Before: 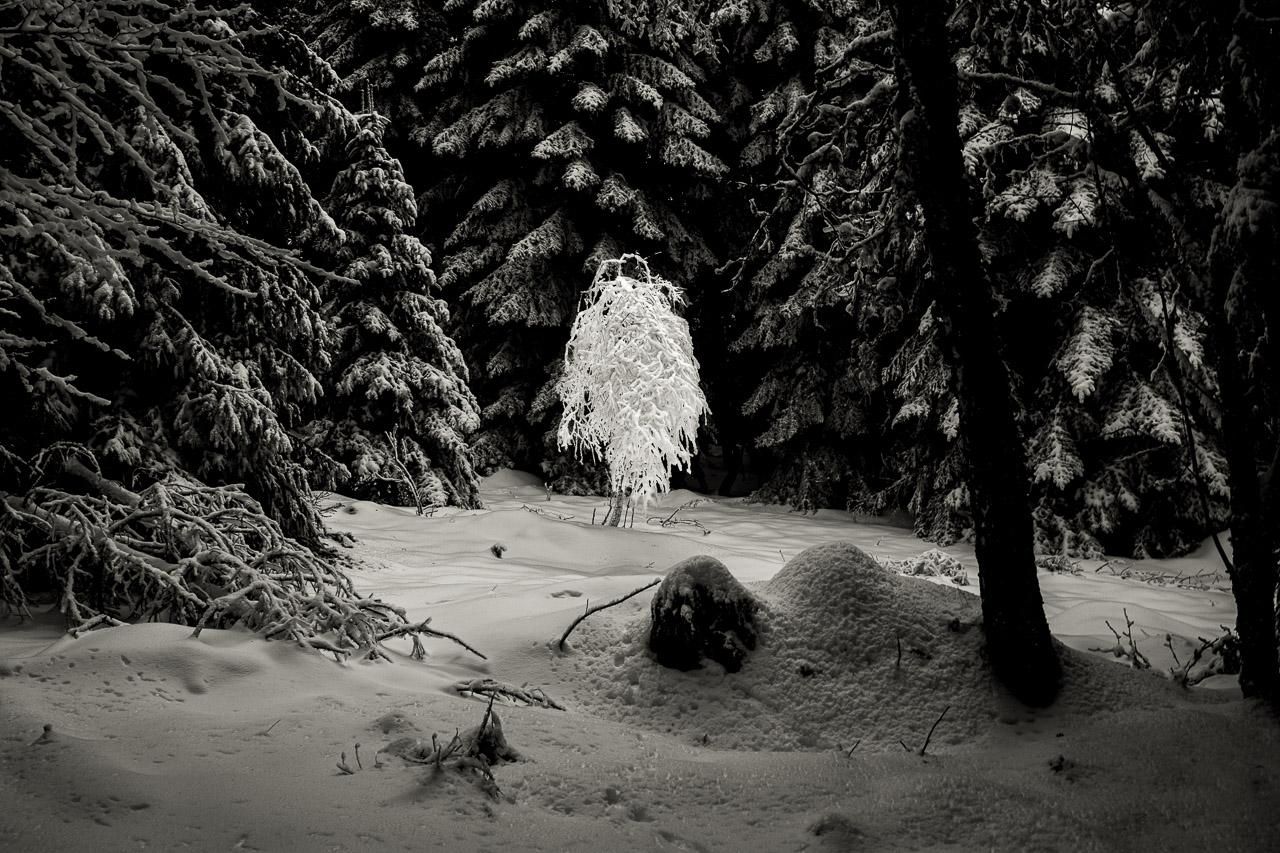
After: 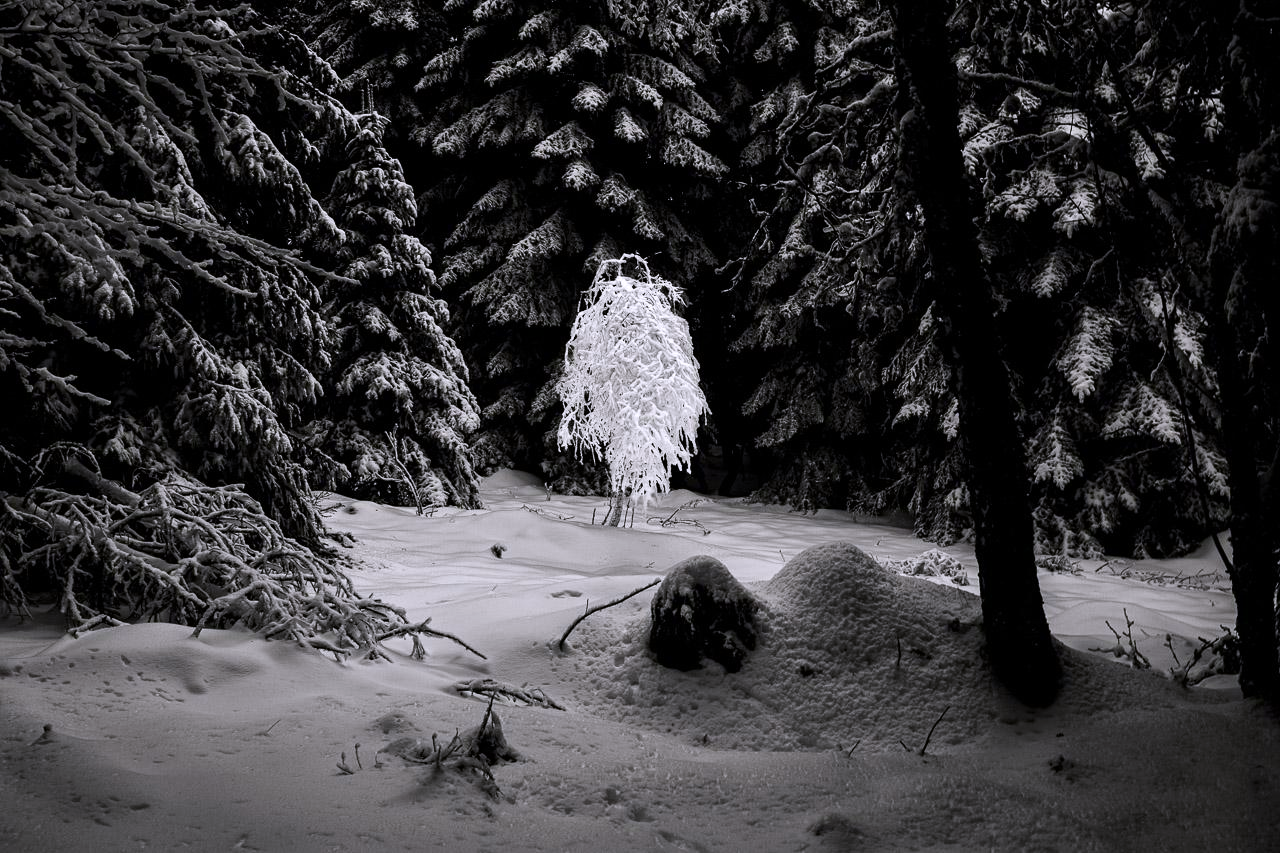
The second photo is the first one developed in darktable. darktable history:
white balance: red 1.004, blue 1.096
shadows and highlights: shadows -30, highlights 30
